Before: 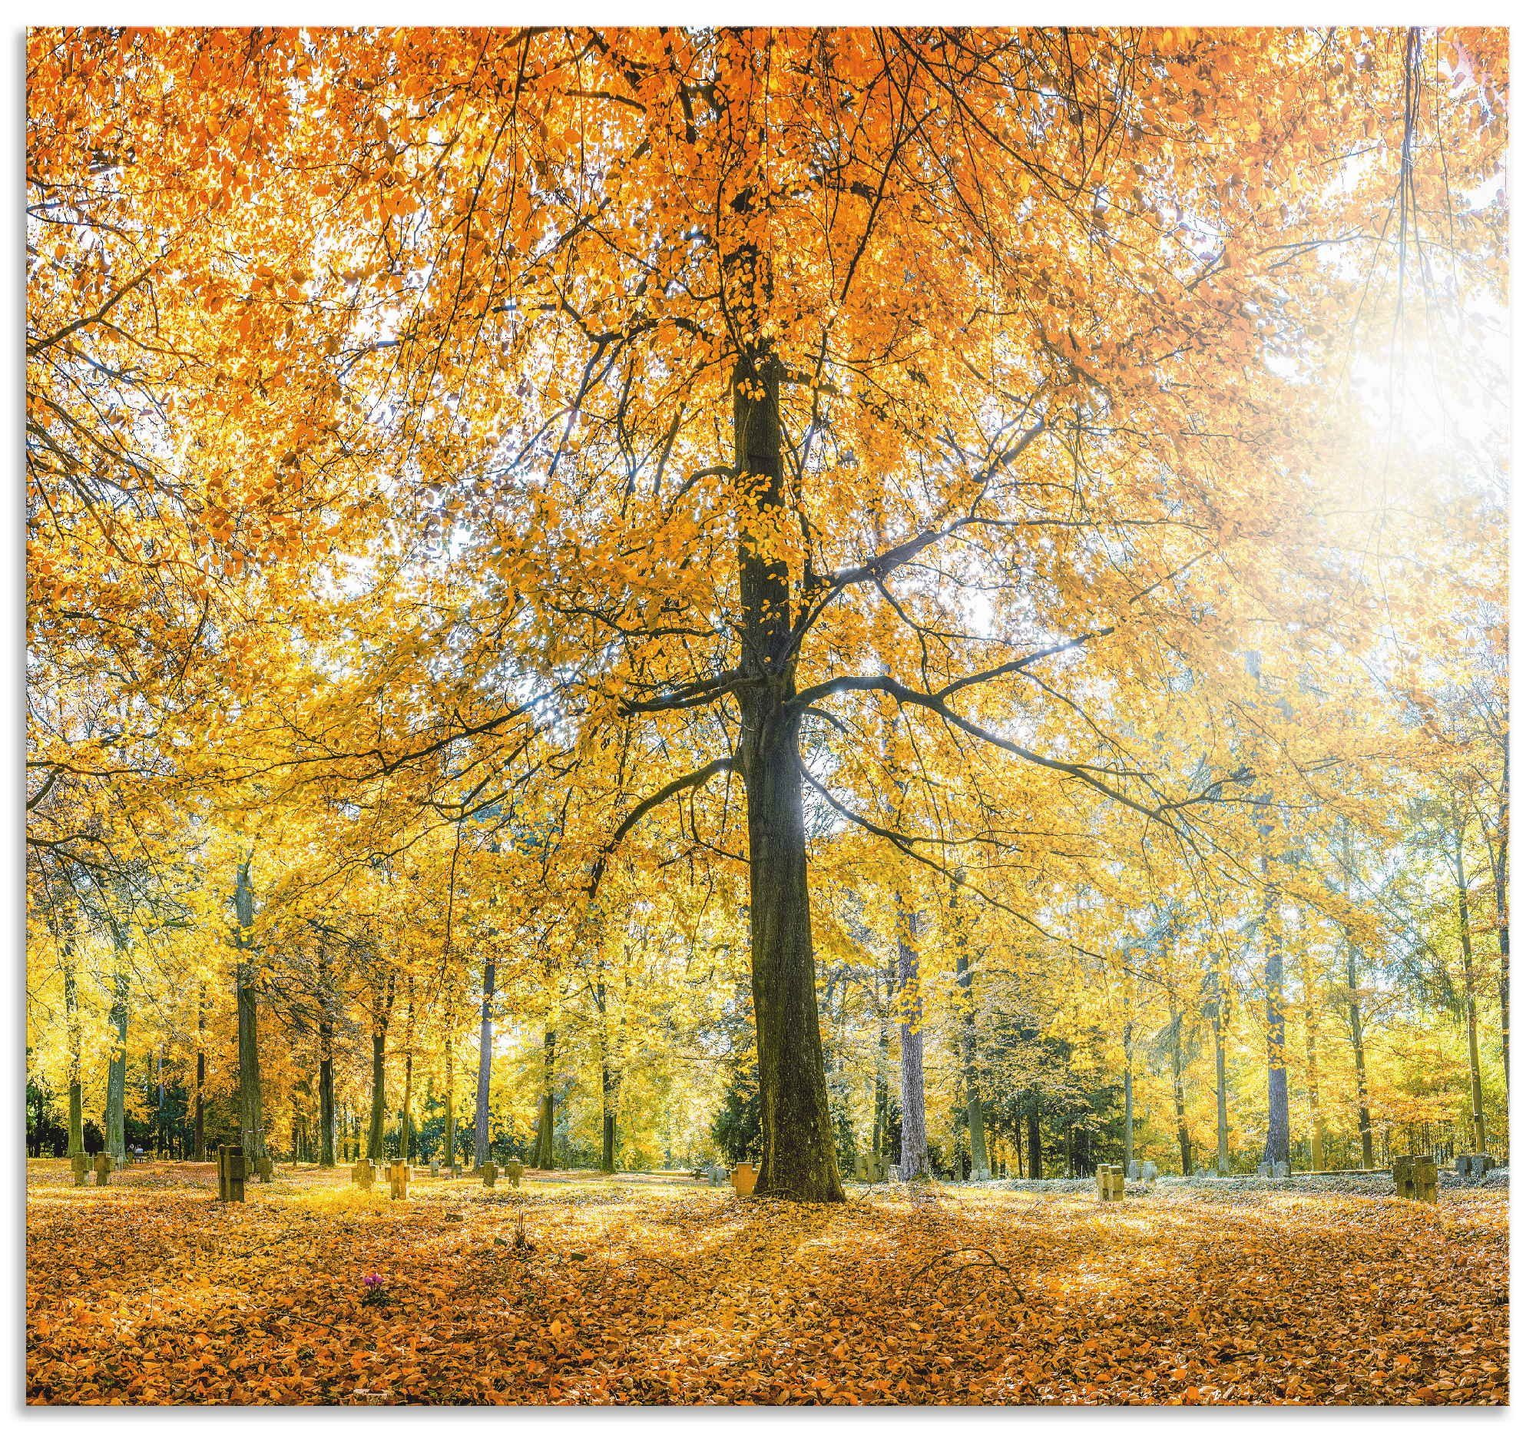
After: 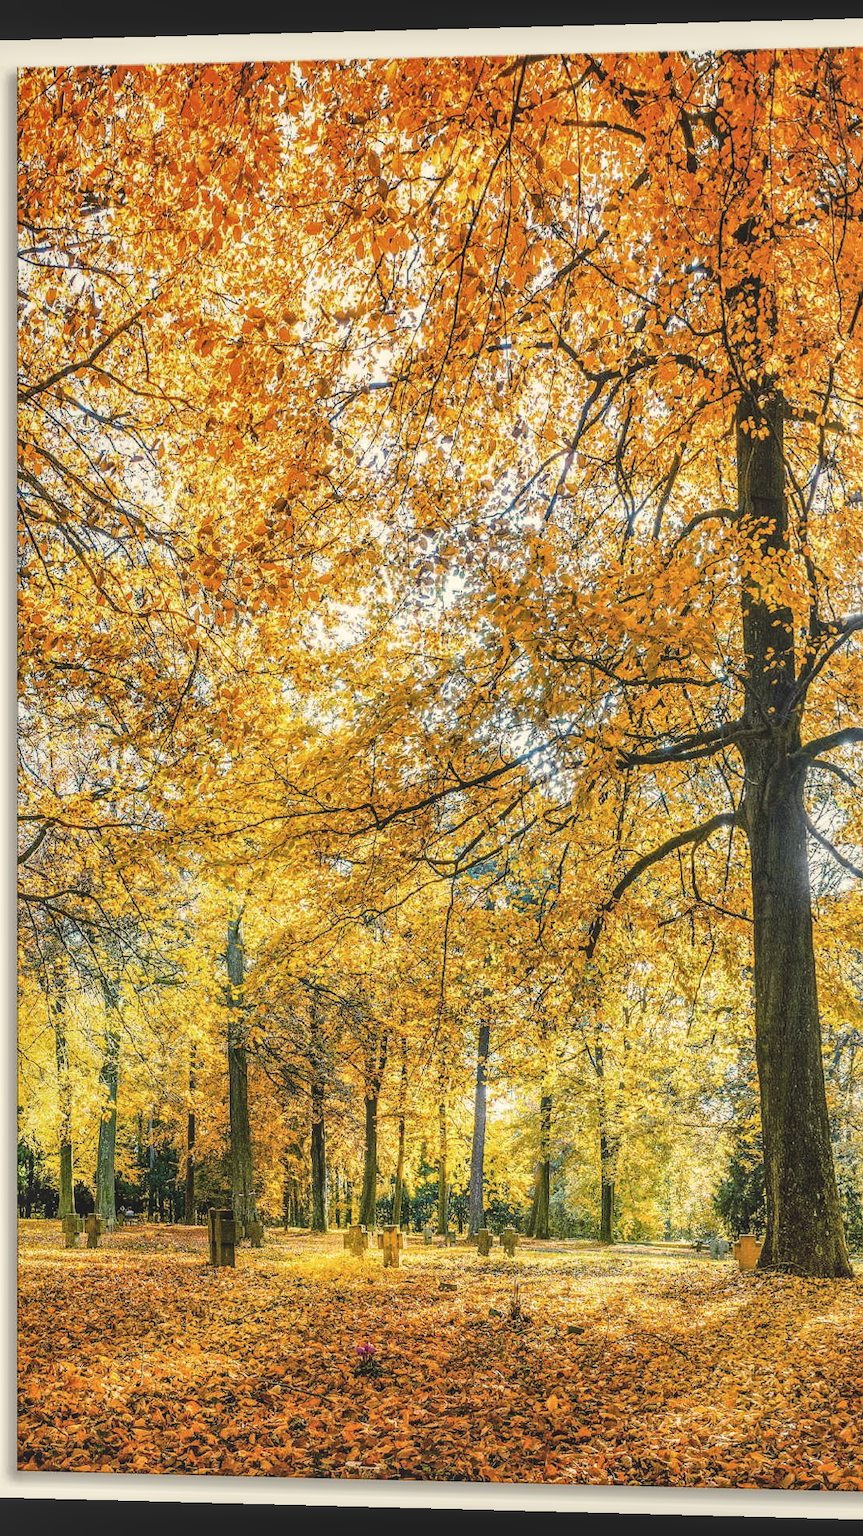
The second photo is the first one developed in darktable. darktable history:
local contrast: detail 130%
crop: left 0.587%, right 45.588%, bottom 0.086%
exposure: black level correction -0.014, exposure -0.193 EV, compensate highlight preservation false
white balance: red 1.029, blue 0.92
rotate and perspective: lens shift (horizontal) -0.055, automatic cropping off
